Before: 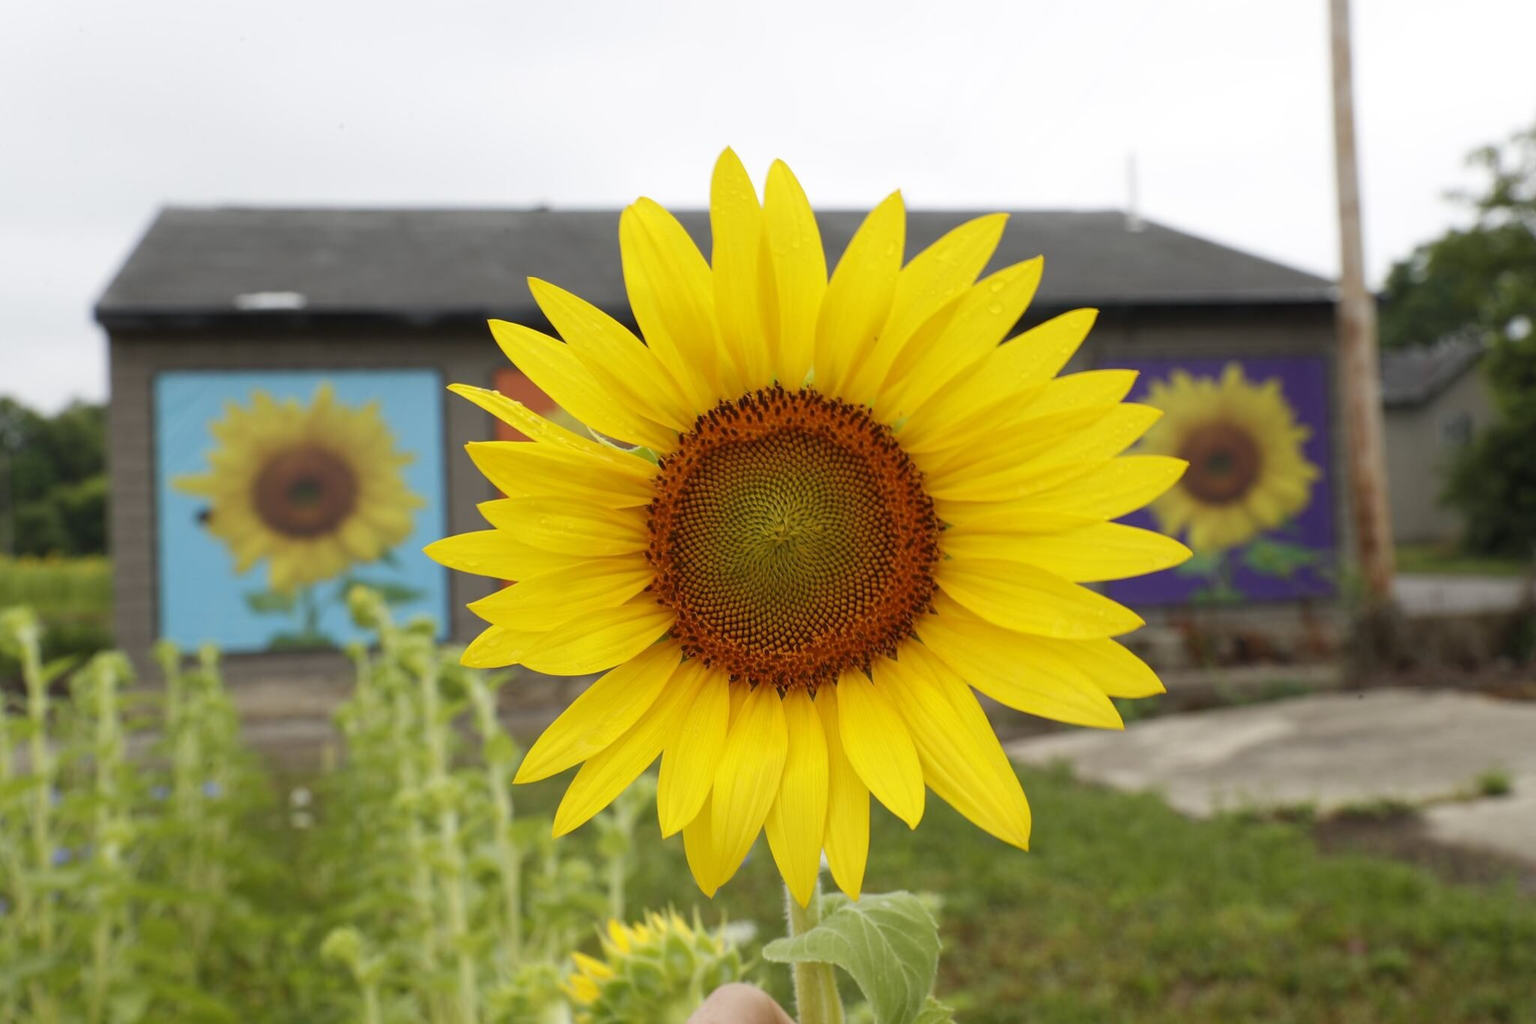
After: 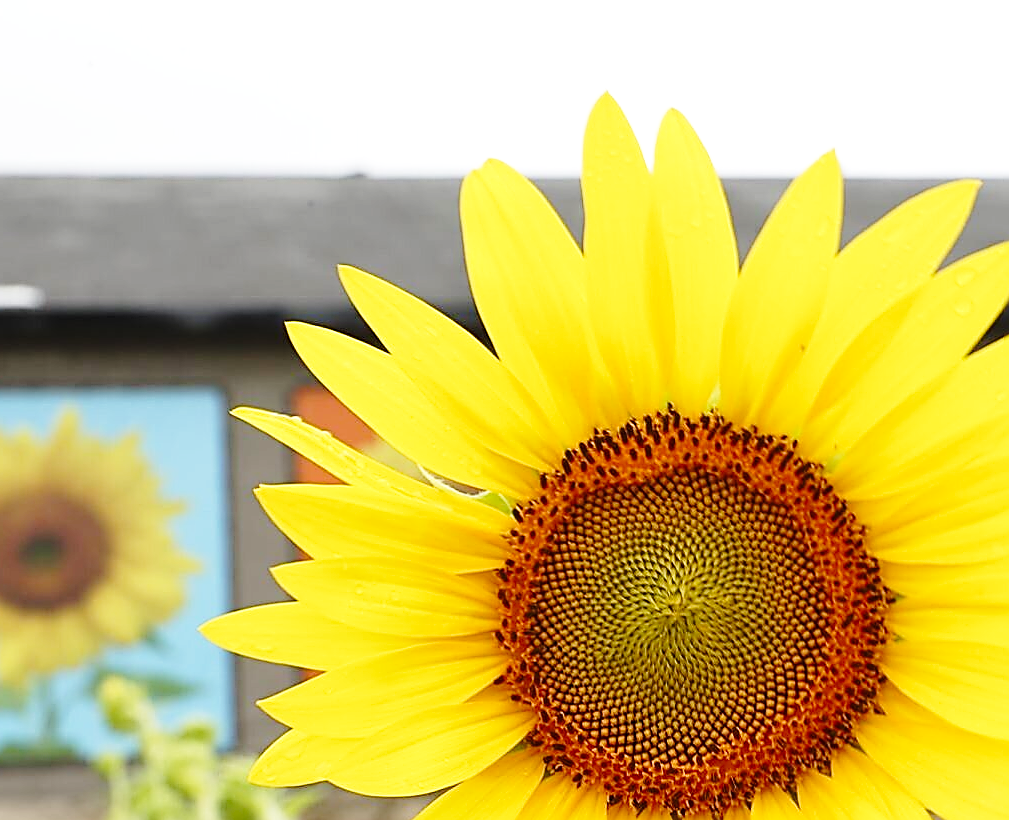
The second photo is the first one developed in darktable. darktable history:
crop: left 17.835%, top 7.675%, right 32.881%, bottom 32.213%
base curve: curves: ch0 [(0, 0) (0.028, 0.03) (0.121, 0.232) (0.46, 0.748) (0.859, 0.968) (1, 1)], preserve colors none
exposure: black level correction 0.001, exposure 0.191 EV, compensate highlight preservation false
sharpen: radius 1.685, amount 1.294
